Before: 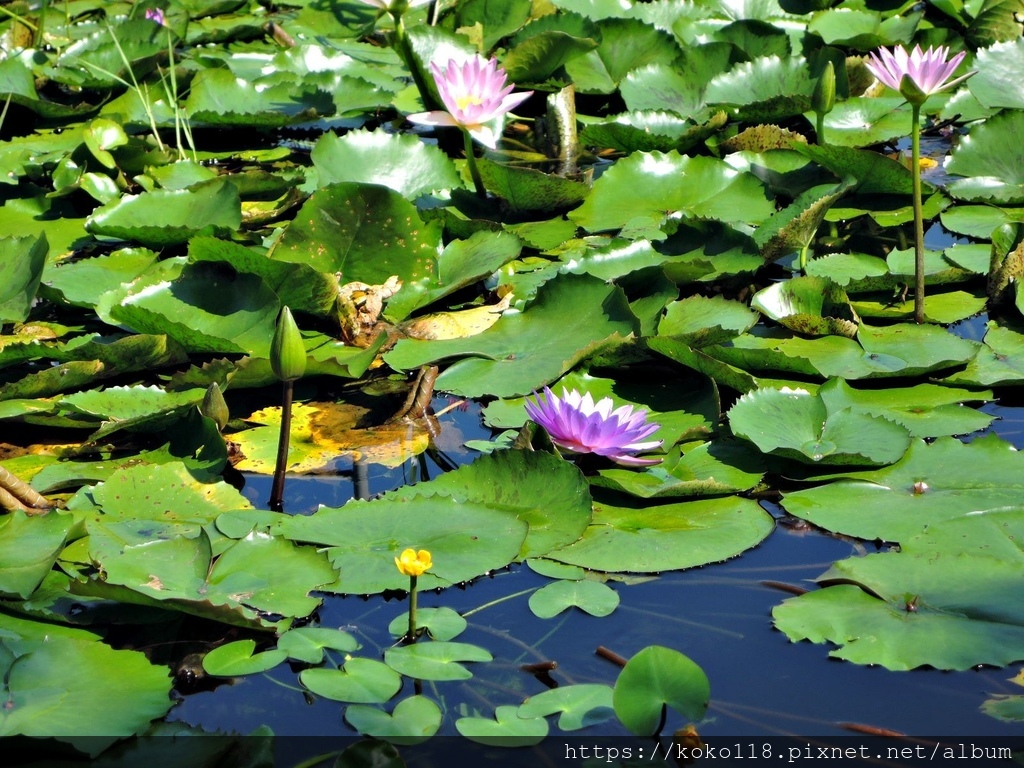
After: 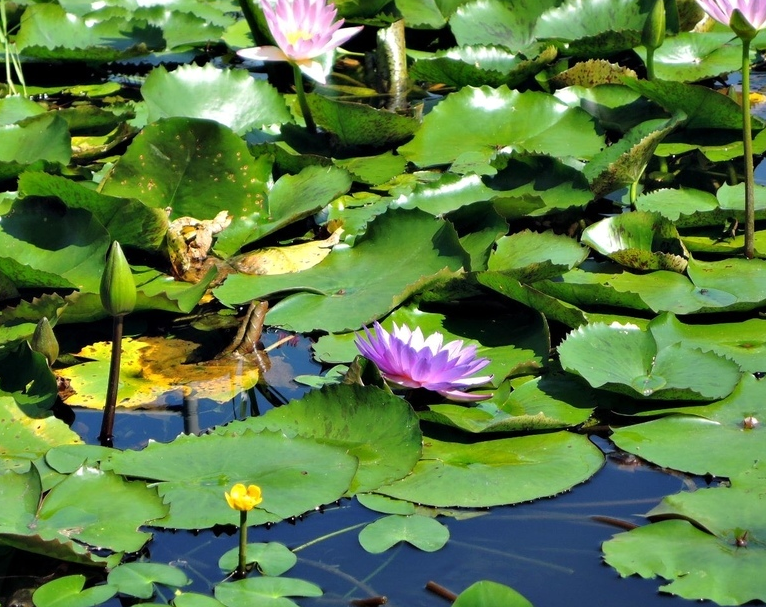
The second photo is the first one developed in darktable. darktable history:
tone equalizer: on, module defaults
crop: left 16.664%, top 8.535%, right 8.459%, bottom 12.409%
